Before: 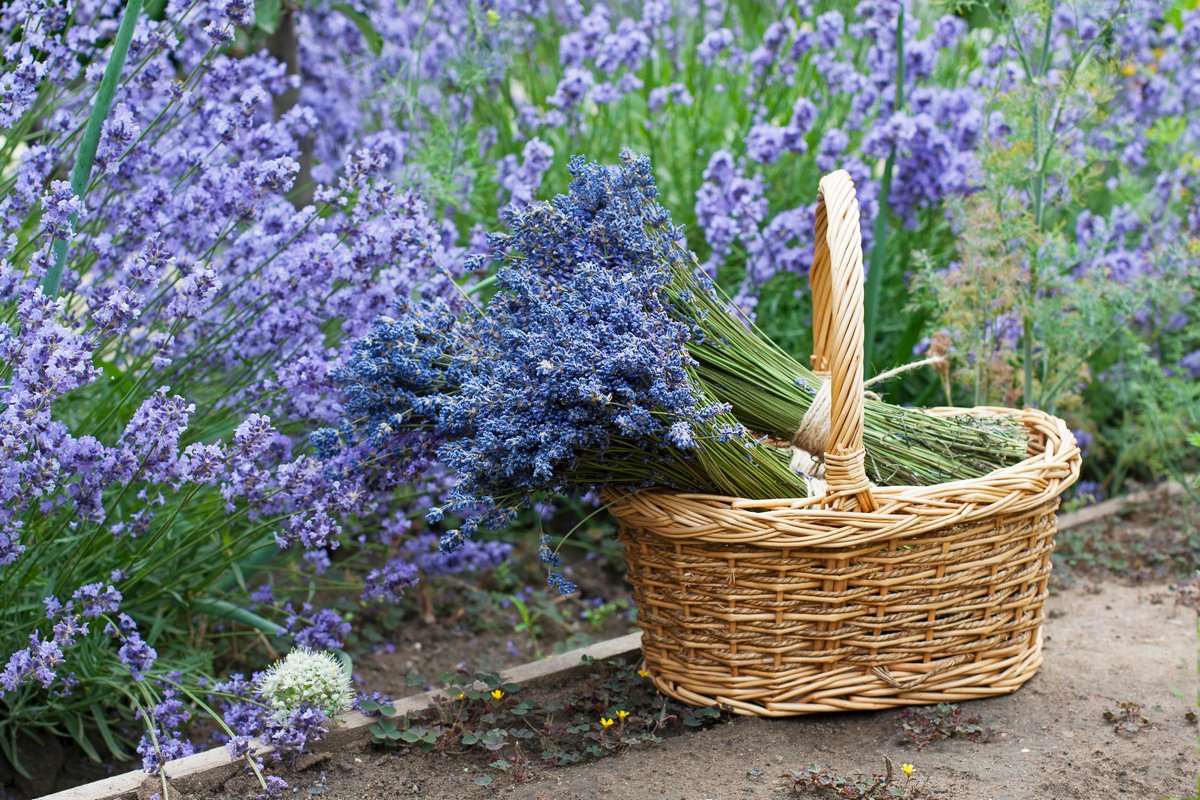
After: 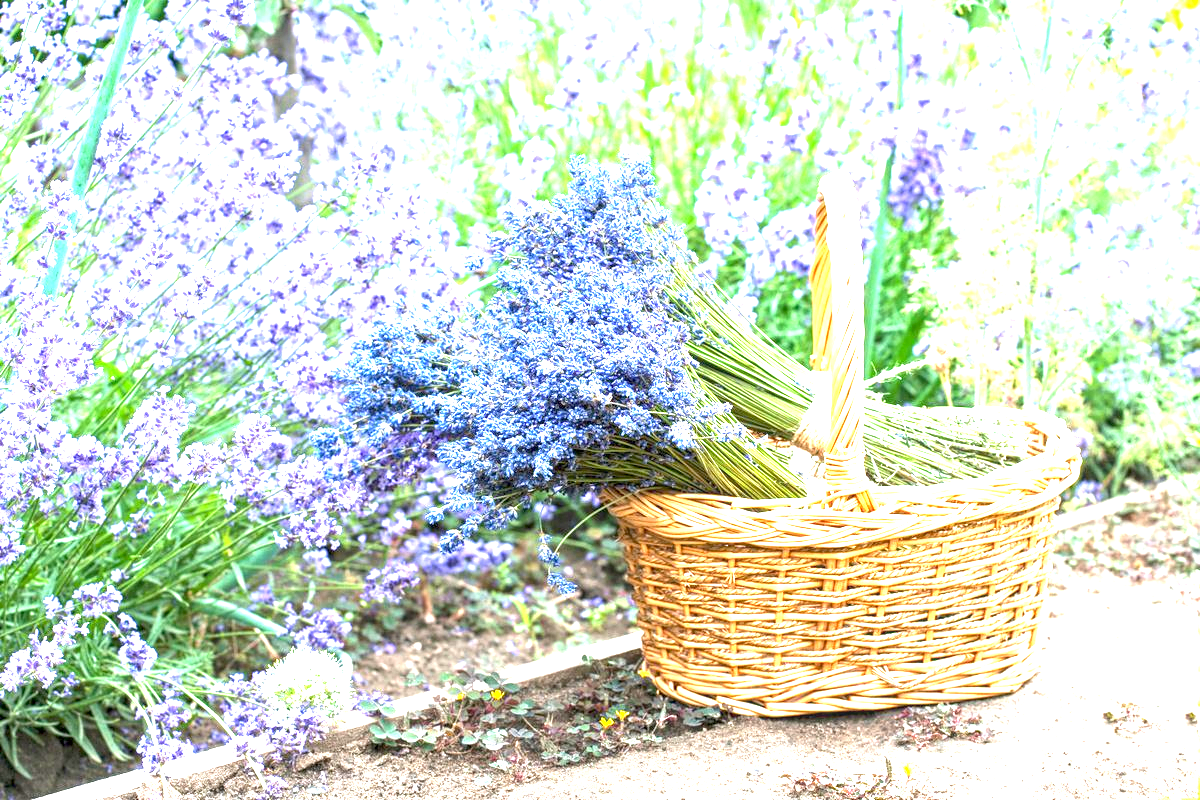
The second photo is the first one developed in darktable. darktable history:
exposure: black level correction 0.001, exposure 2.536 EV, compensate exposure bias true, compensate highlight preservation false
local contrast: on, module defaults
